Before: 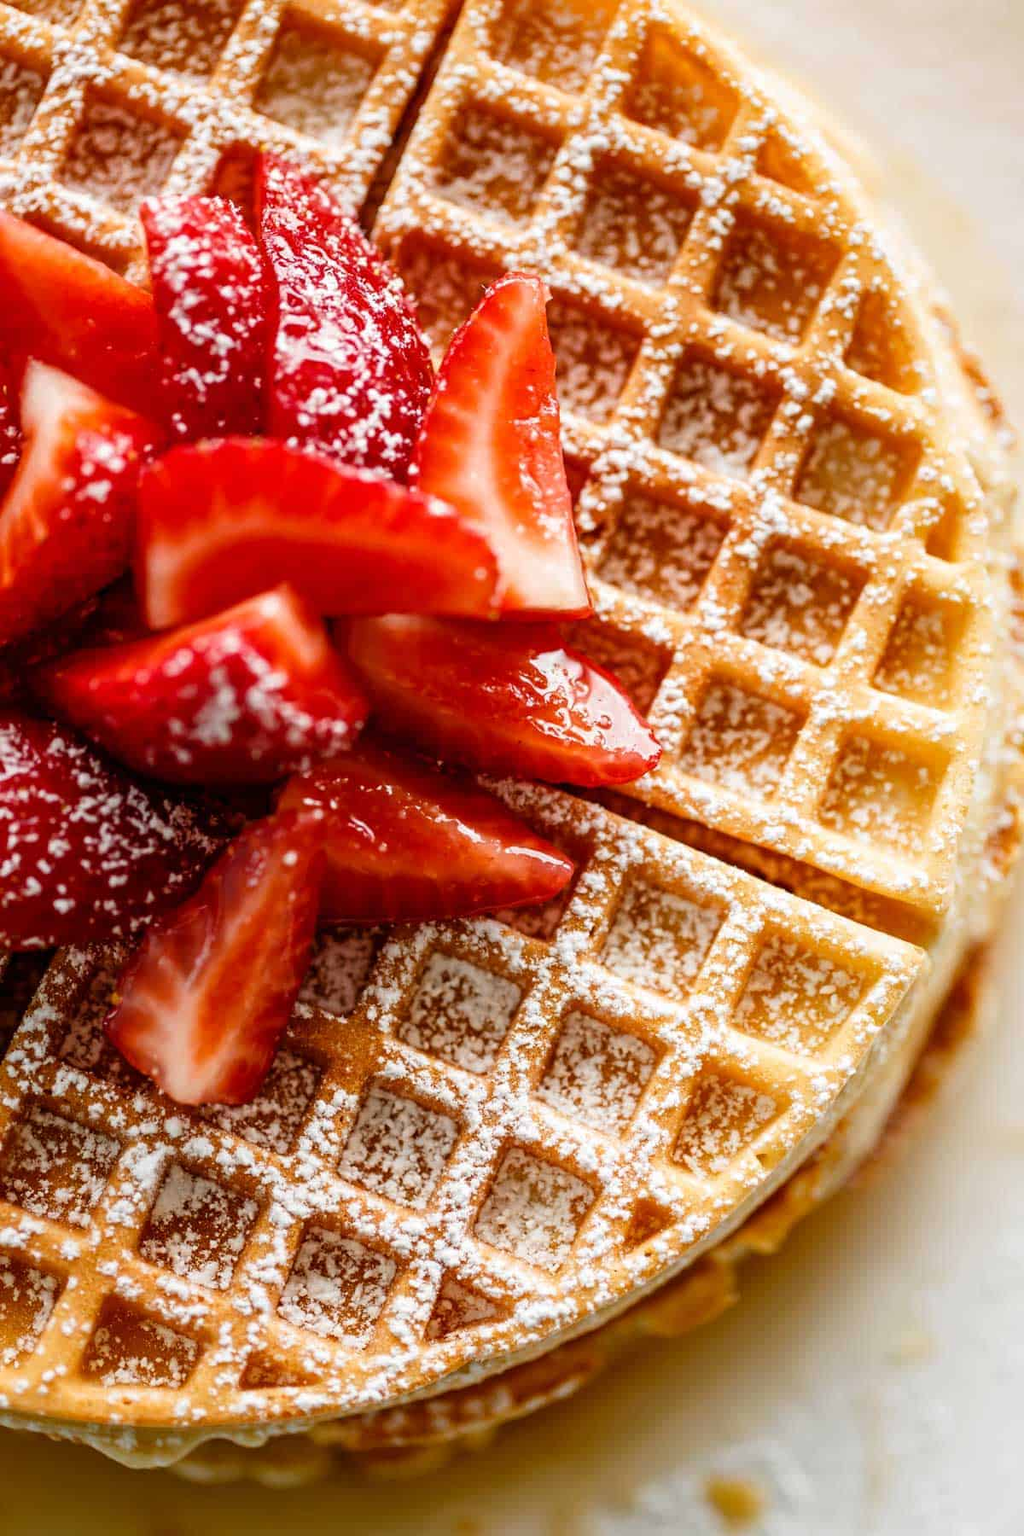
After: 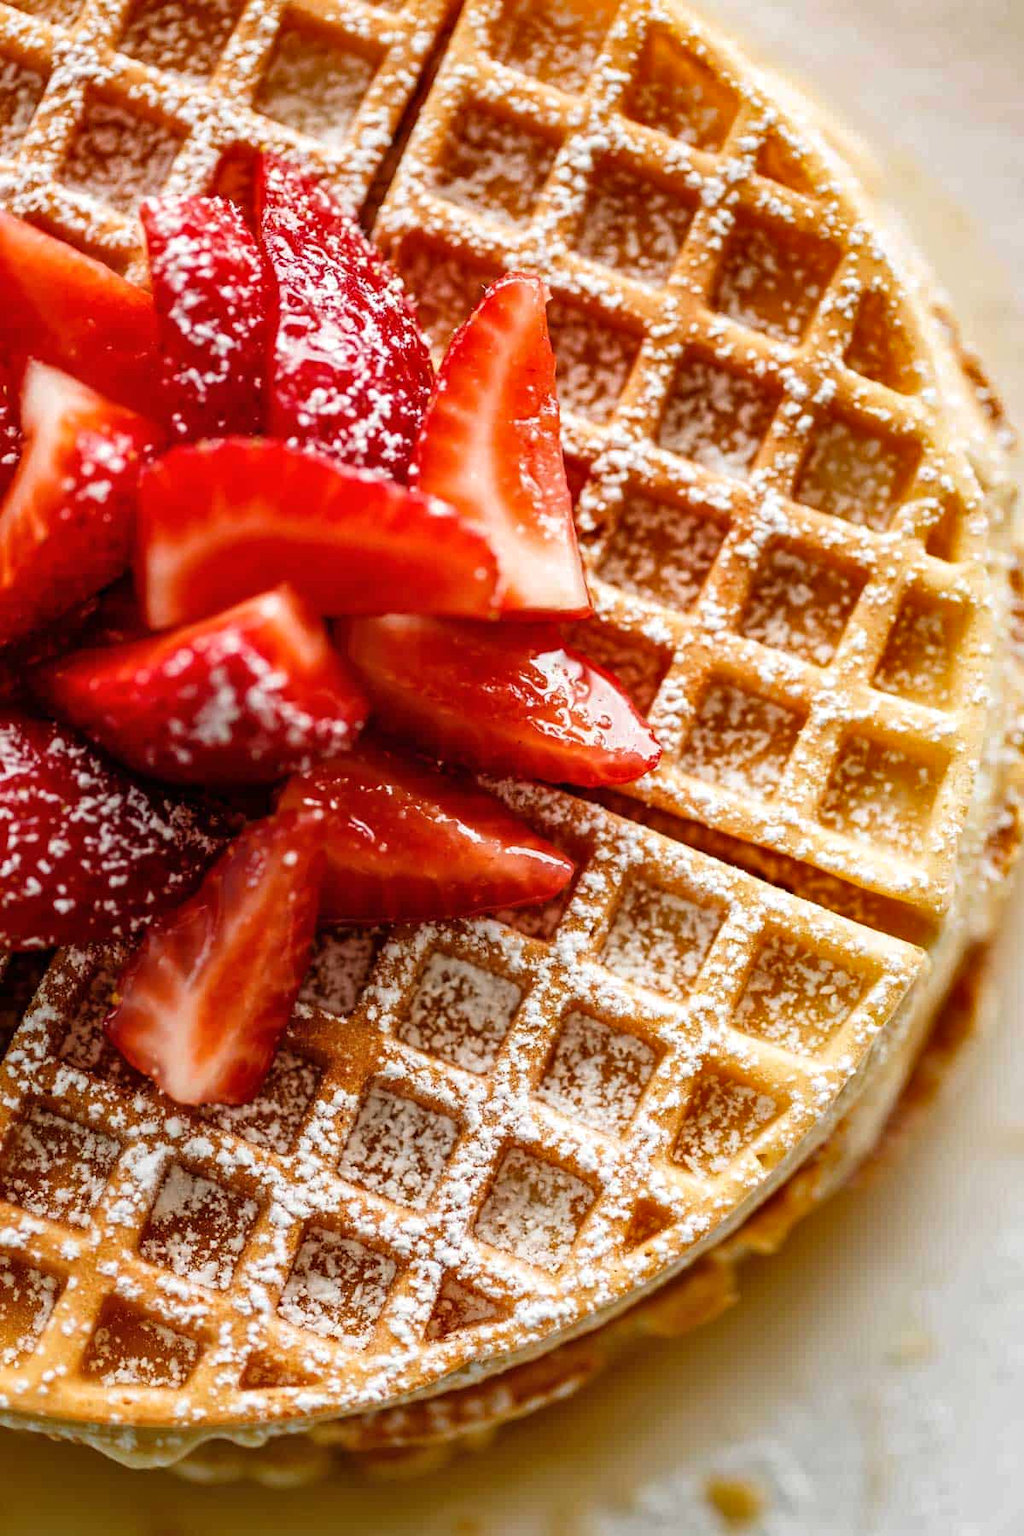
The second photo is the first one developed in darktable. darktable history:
shadows and highlights: shadows 12, white point adjustment 1.2, soften with gaussian
exposure: exposure 0.014 EV, compensate highlight preservation false
